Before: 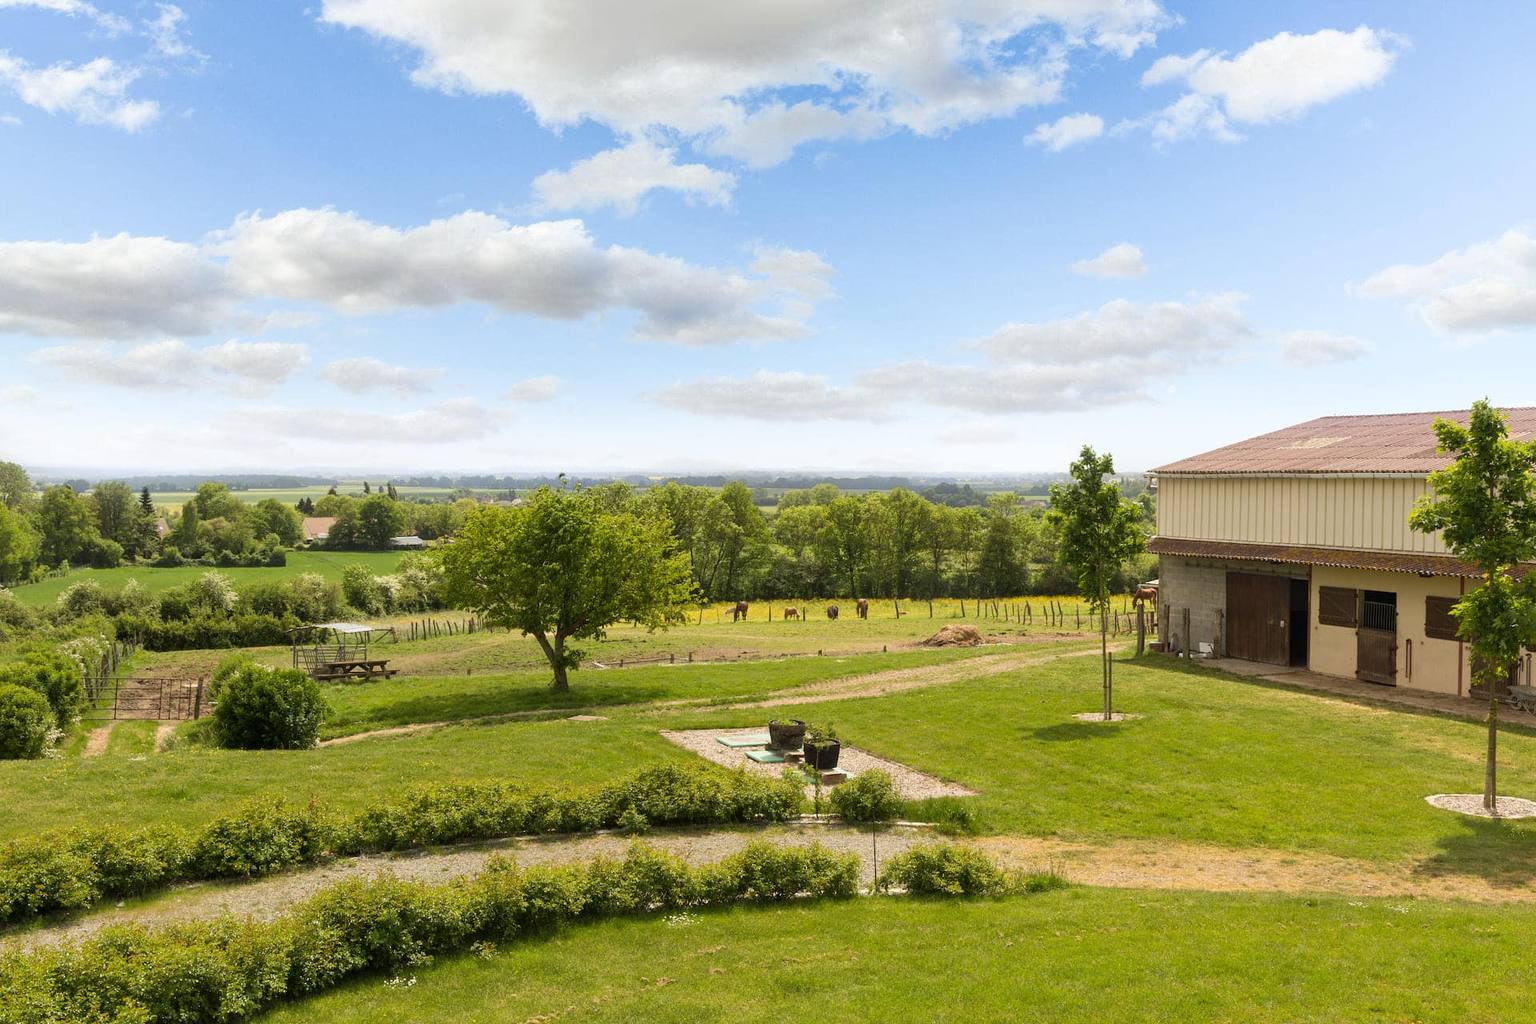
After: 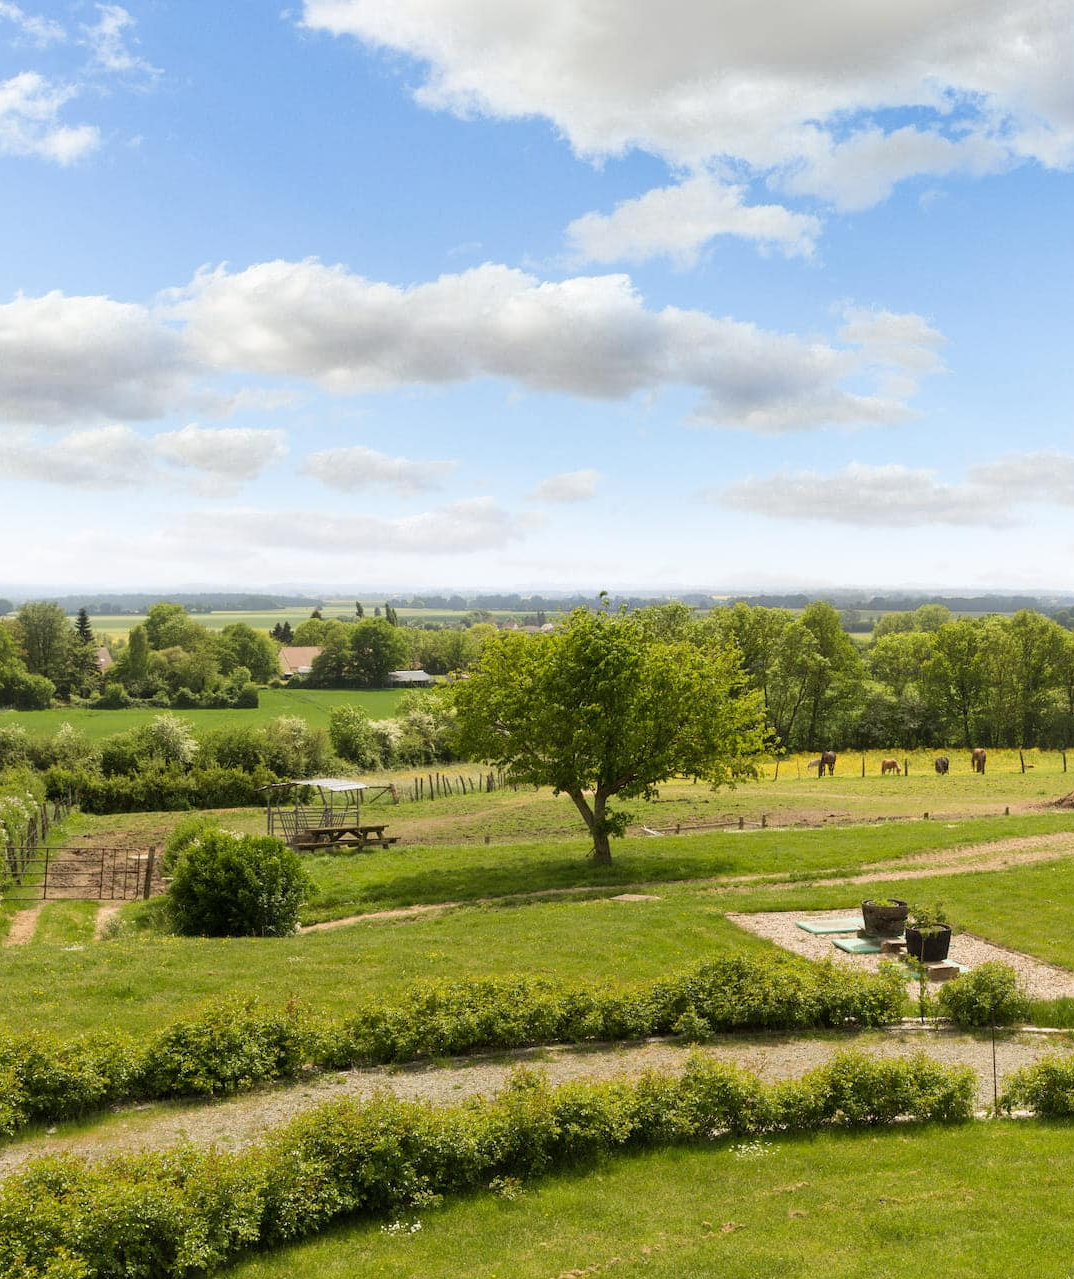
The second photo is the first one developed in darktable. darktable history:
crop: left 5.157%, right 38.882%
